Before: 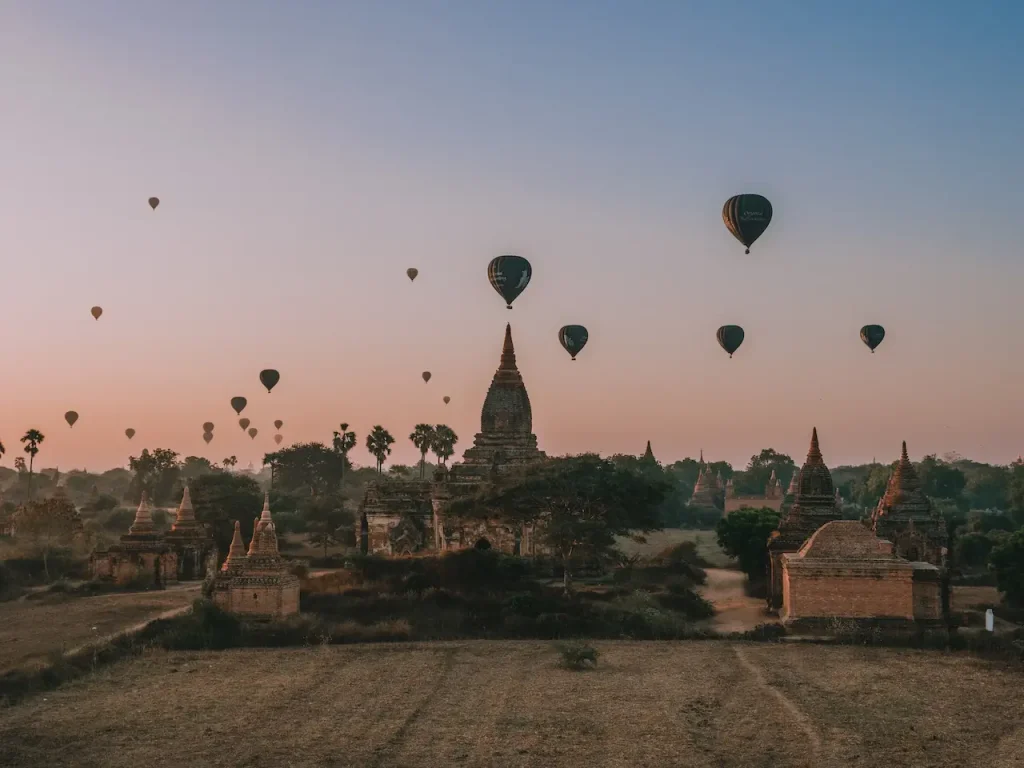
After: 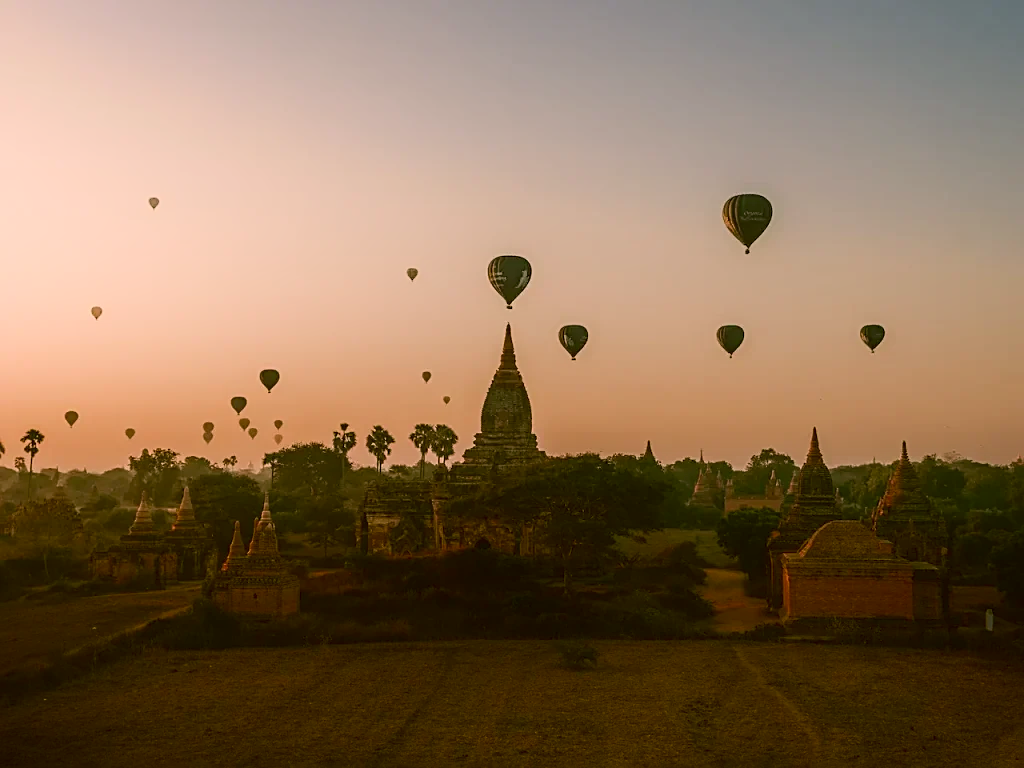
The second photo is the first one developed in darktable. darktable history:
sharpen: on, module defaults
color correction: highlights a* 8.98, highlights b* 15.09, shadows a* -0.49, shadows b* 26.52
shadows and highlights: shadows -90, highlights 90, soften with gaussian
